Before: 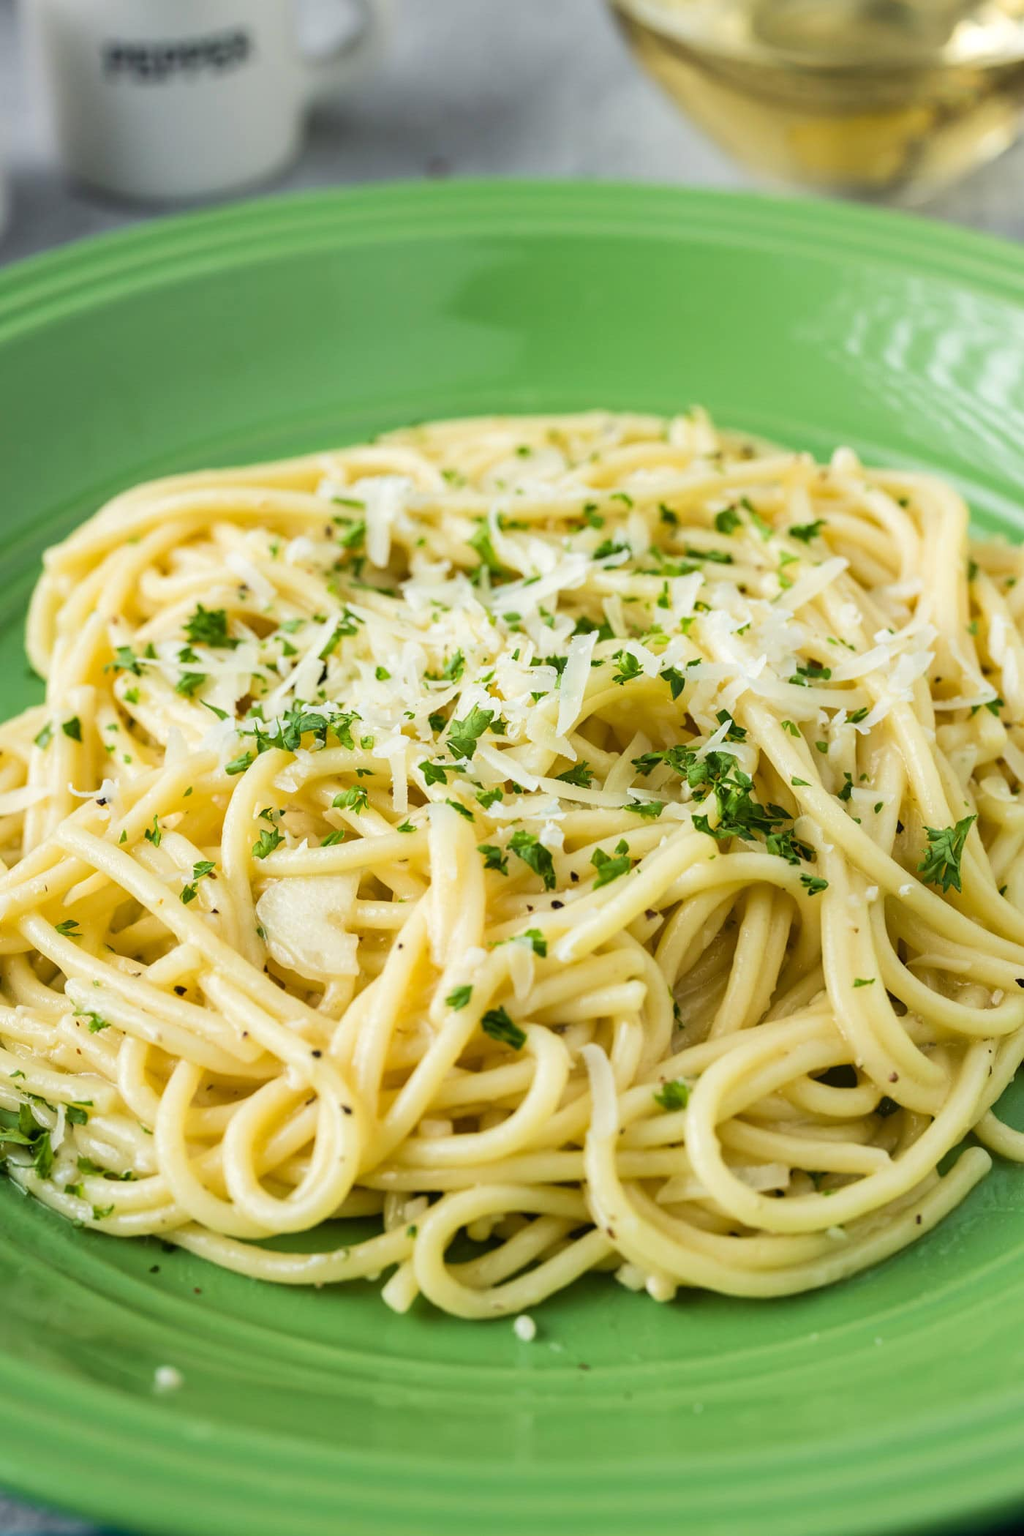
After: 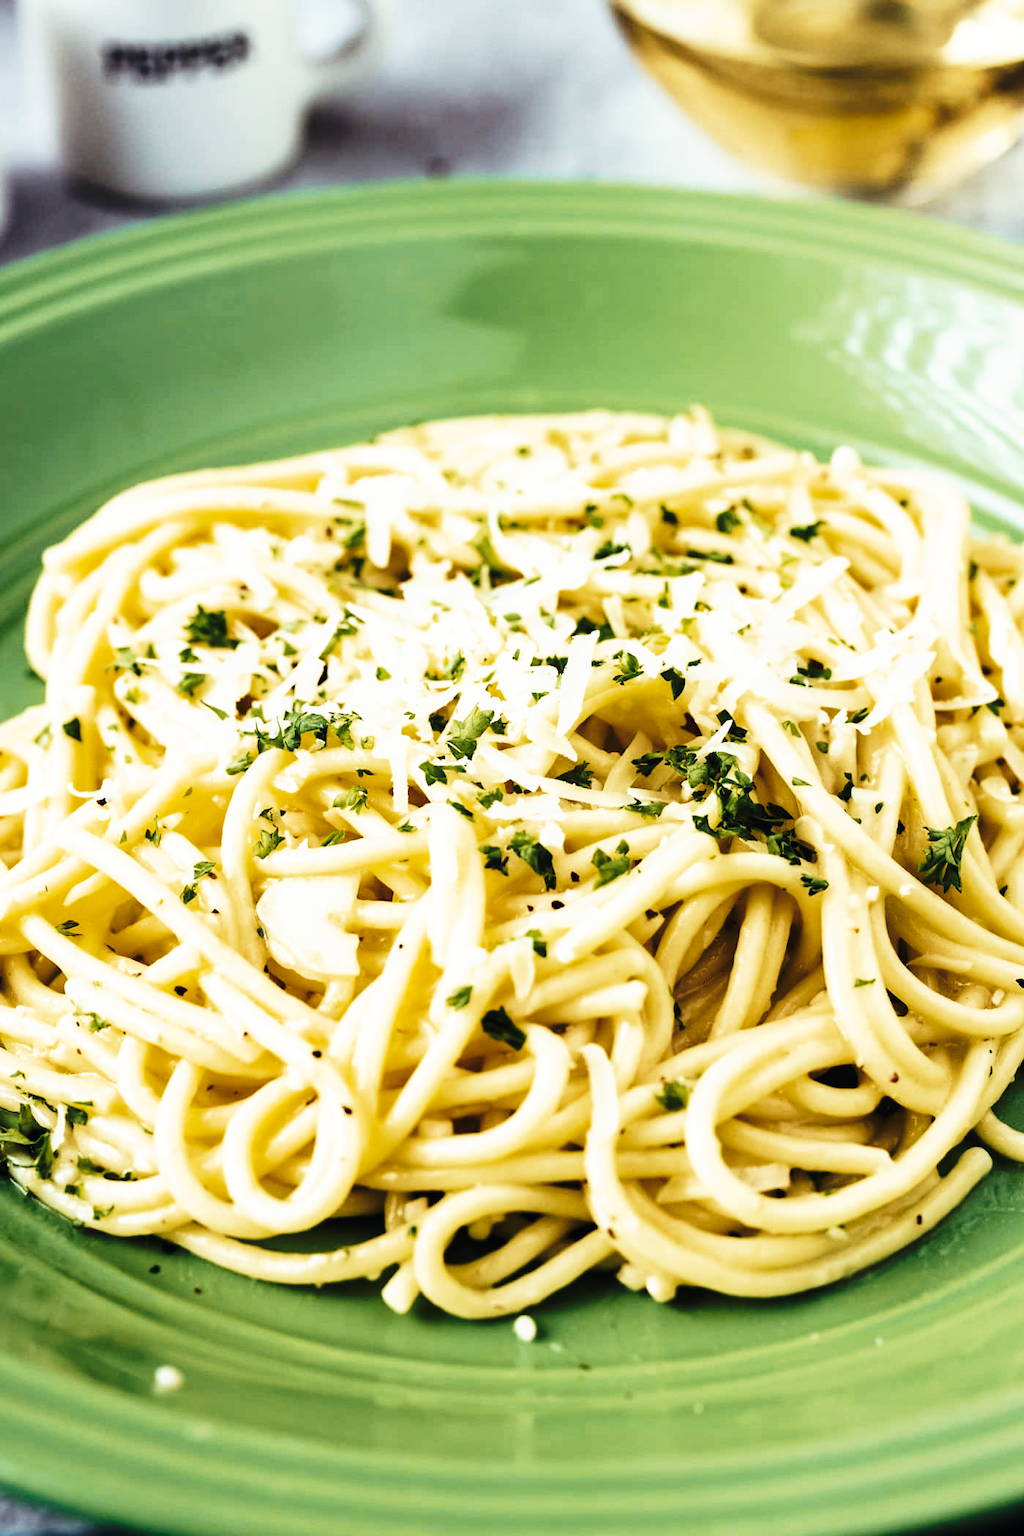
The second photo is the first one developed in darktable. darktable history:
tone curve: curves: ch0 [(0, 0) (0.003, 0.004) (0.011, 0.006) (0.025, 0.008) (0.044, 0.012) (0.069, 0.017) (0.1, 0.021) (0.136, 0.029) (0.177, 0.043) (0.224, 0.062) (0.277, 0.108) (0.335, 0.166) (0.399, 0.301) (0.468, 0.467) (0.543, 0.64) (0.623, 0.803) (0.709, 0.908) (0.801, 0.969) (0.898, 0.988) (1, 1)], preserve colors none
color look up table: target L [72.99, 79.76, 78.35, 94.2, 52.94, 50.86, 69.75, 51.93, 63.38, 48.81, 63.52, 42.63, 55.91, 33.07, 26.65, 200, 68.84, 78.85, 55.13, 56.3, 44.38, 41.45, 51.84, 49.34, 42.06, 39.91, 32.32, 7.289, 86.34, 63.57, 61.72, 47.47, 49.32, 52.6, 45.03, 39.88, 38.47, 38.08, 34.53, 31.76, 28.94, 23.05, 9.073, 53.05, 72.76, 59.12, 48.49, 44.13, 36.44], target a [-1.987, -2.08, -16.59, -3.77, -13.96, -16.55, -14.63, -19.72, -18.57, -12.79, -4.156, -14.55, -3.052, -16.21, -2.479, 0, 3.012, 4.857, 15.04, 17.96, 31.65, 26.31, 6.436, 18.94, 10.74, 17.83, 19.54, 3.009, 1.093, 20.17, 15.53, 35.41, 30.12, 3.566, 33.03, 14.67, 24.84, -1.979, 0.272, 27.78, 21.8, 0.278, 9.219, -13.09, -12.33, -15.64, -10.34, -6.169, -6.281], target b [34.99, 25.08, -3.881, 15.7, -8.466, -0.876, 22.28, 24.61, -6.425, -5.228, 21.92, 7.921, 29.51, 5.988, 15.46, 0, 40.42, 13.12, 30.1, 2.035, -2.187, 27.5, 1.889, 17.69, 25.93, 29.49, 29.34, 1.199, -2.203, -17.7, -14.87, -22.98, -14.36, -24.41, -21.54, -9.021, -11.24, -14.1, -14.49, -28.27, -21.63, -15.71, -14.12, -10.77, -18.68, -20.39, -10.25, -13.05, -4.789], num patches 49
